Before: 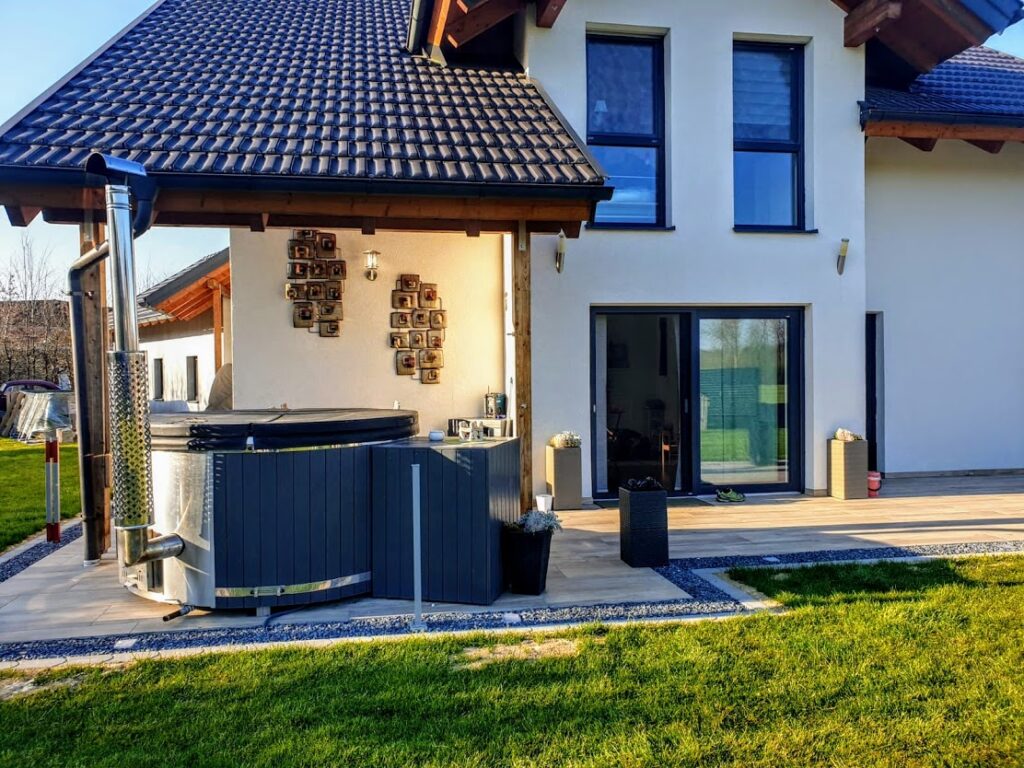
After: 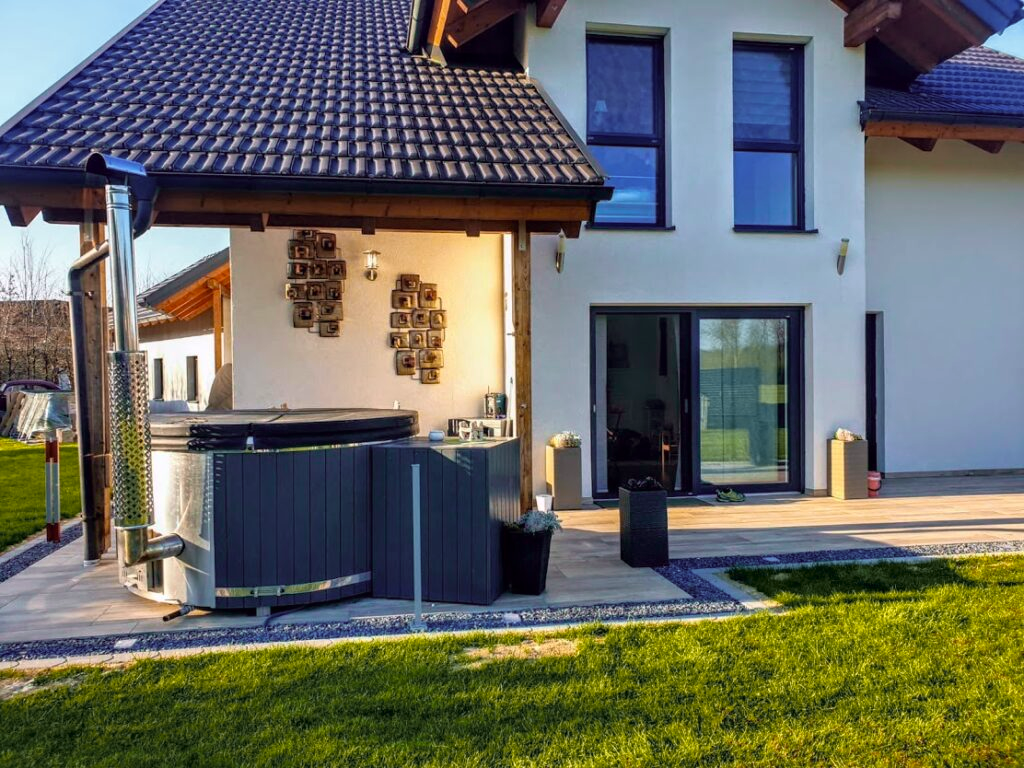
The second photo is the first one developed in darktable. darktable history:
tone curve: curves: ch0 [(0, 0) (0.15, 0.17) (0.452, 0.437) (0.611, 0.588) (0.751, 0.749) (1, 1)]; ch1 [(0, 0) (0.325, 0.327) (0.413, 0.442) (0.475, 0.467) (0.512, 0.522) (0.541, 0.55) (0.617, 0.612) (0.695, 0.697) (1, 1)]; ch2 [(0, 0) (0.386, 0.397) (0.452, 0.459) (0.505, 0.498) (0.536, 0.546) (0.574, 0.571) (0.633, 0.653) (1, 1)], color space Lab, independent channels, preserve colors none
